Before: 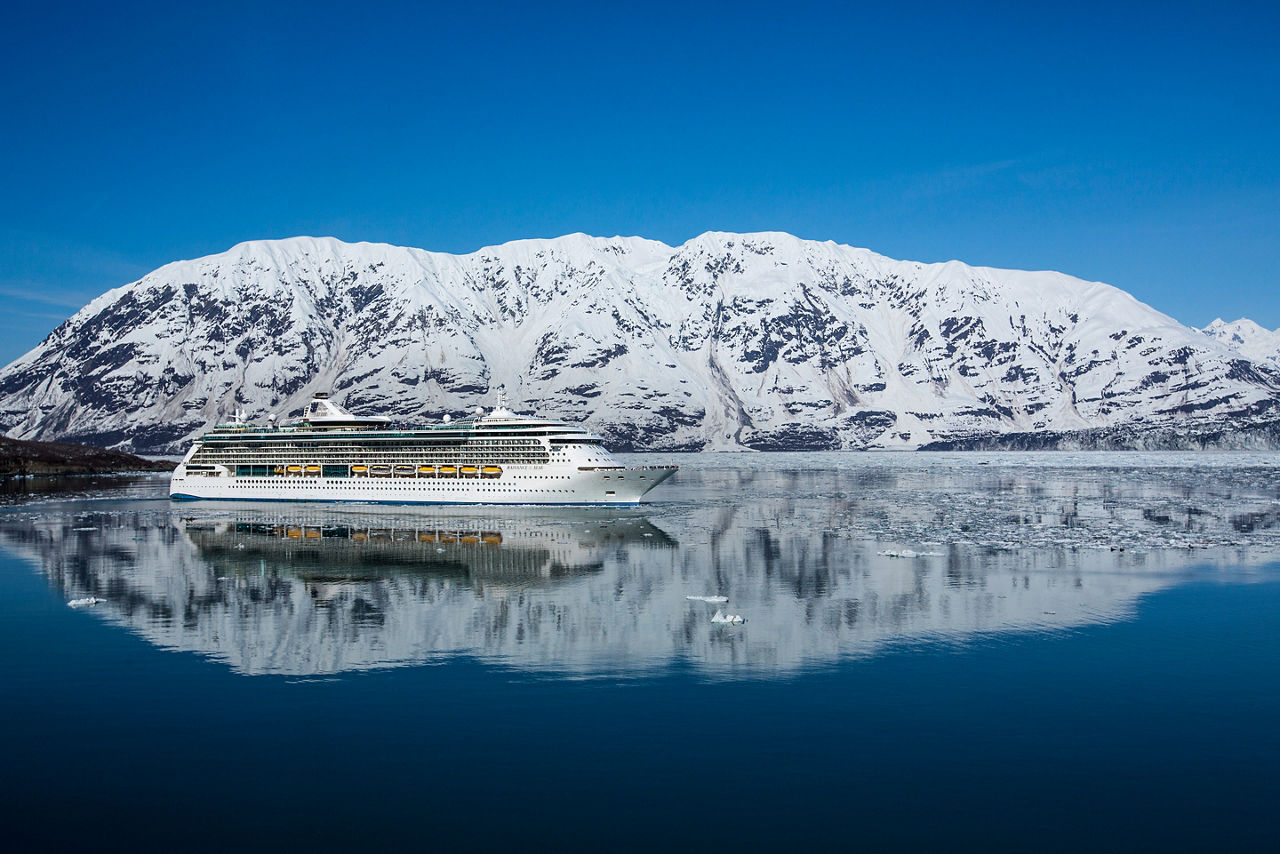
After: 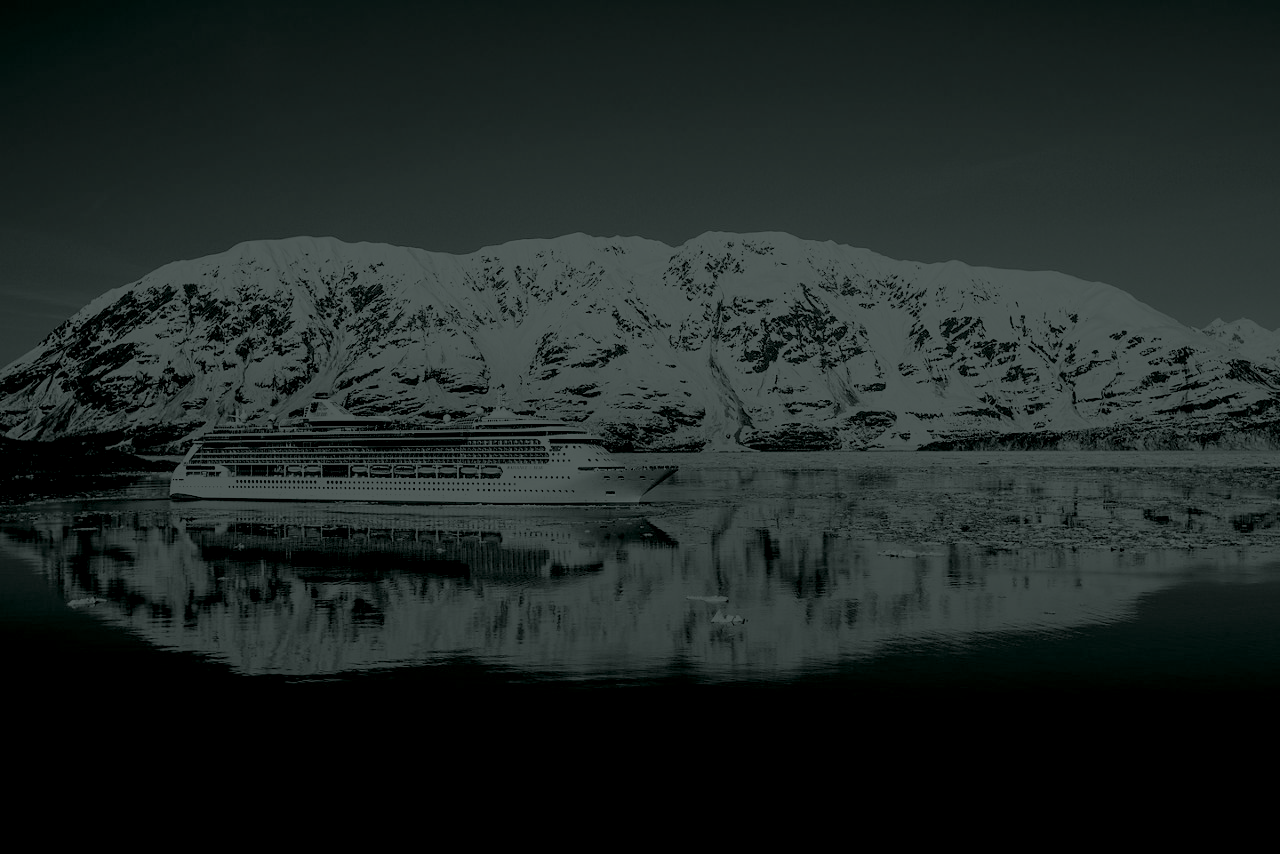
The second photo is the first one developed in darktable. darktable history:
colorize: hue 90°, saturation 19%, lightness 1.59%, version 1
base curve: curves: ch0 [(0, 0) (0.036, 0.025) (0.121, 0.166) (0.206, 0.329) (0.605, 0.79) (1, 1)], preserve colors none
